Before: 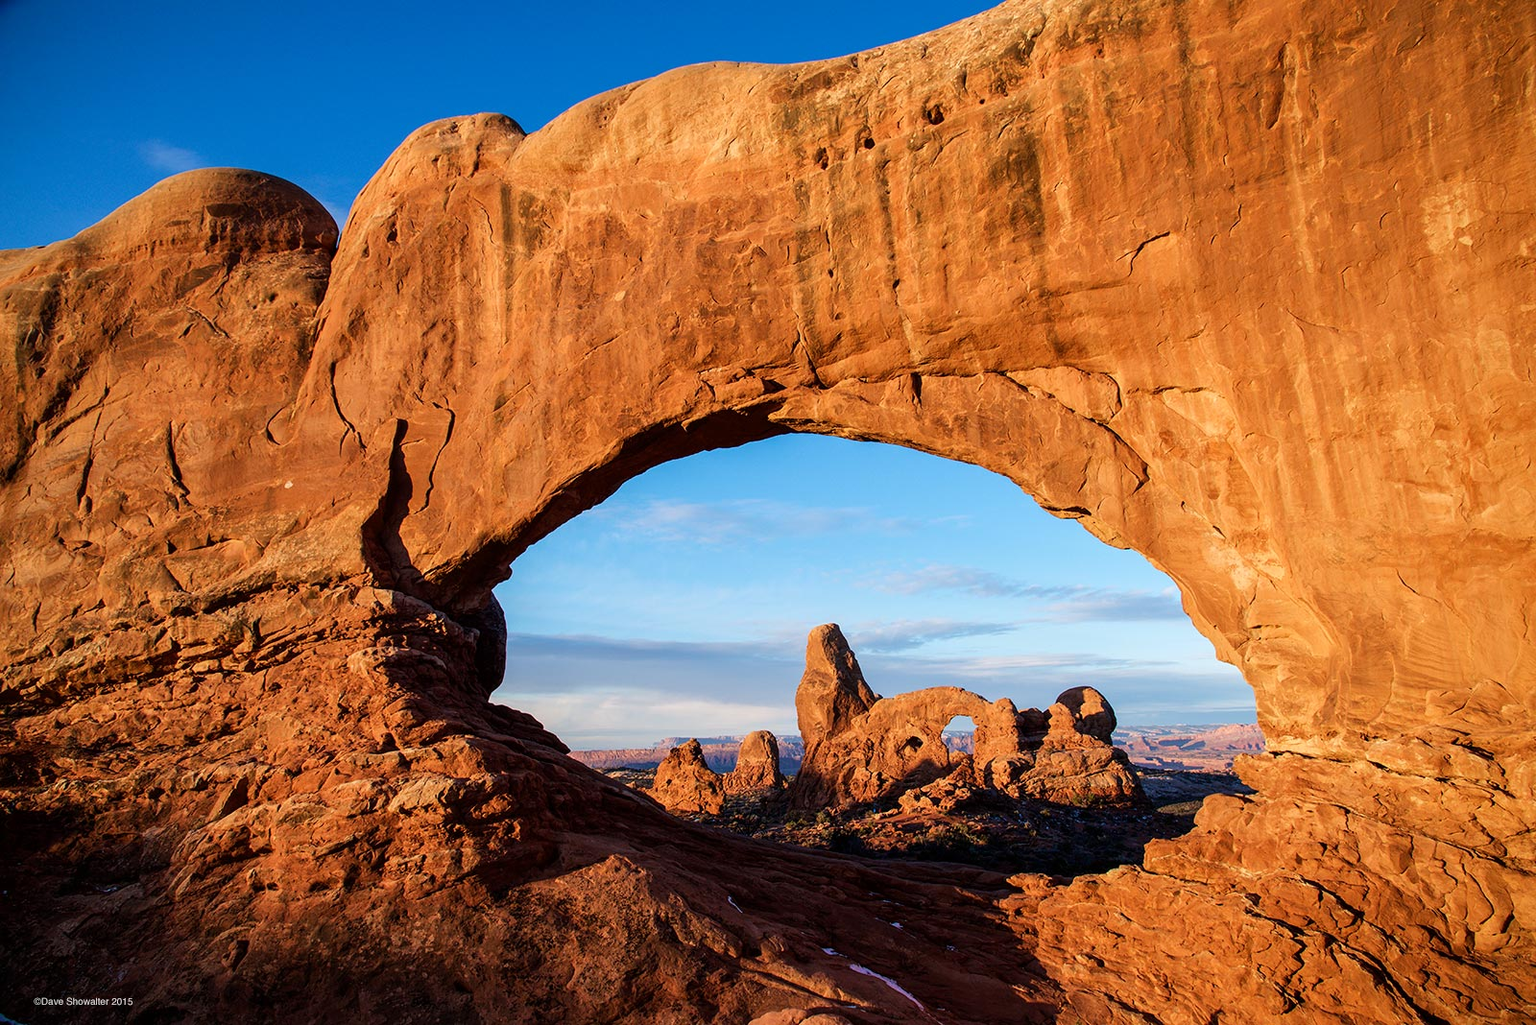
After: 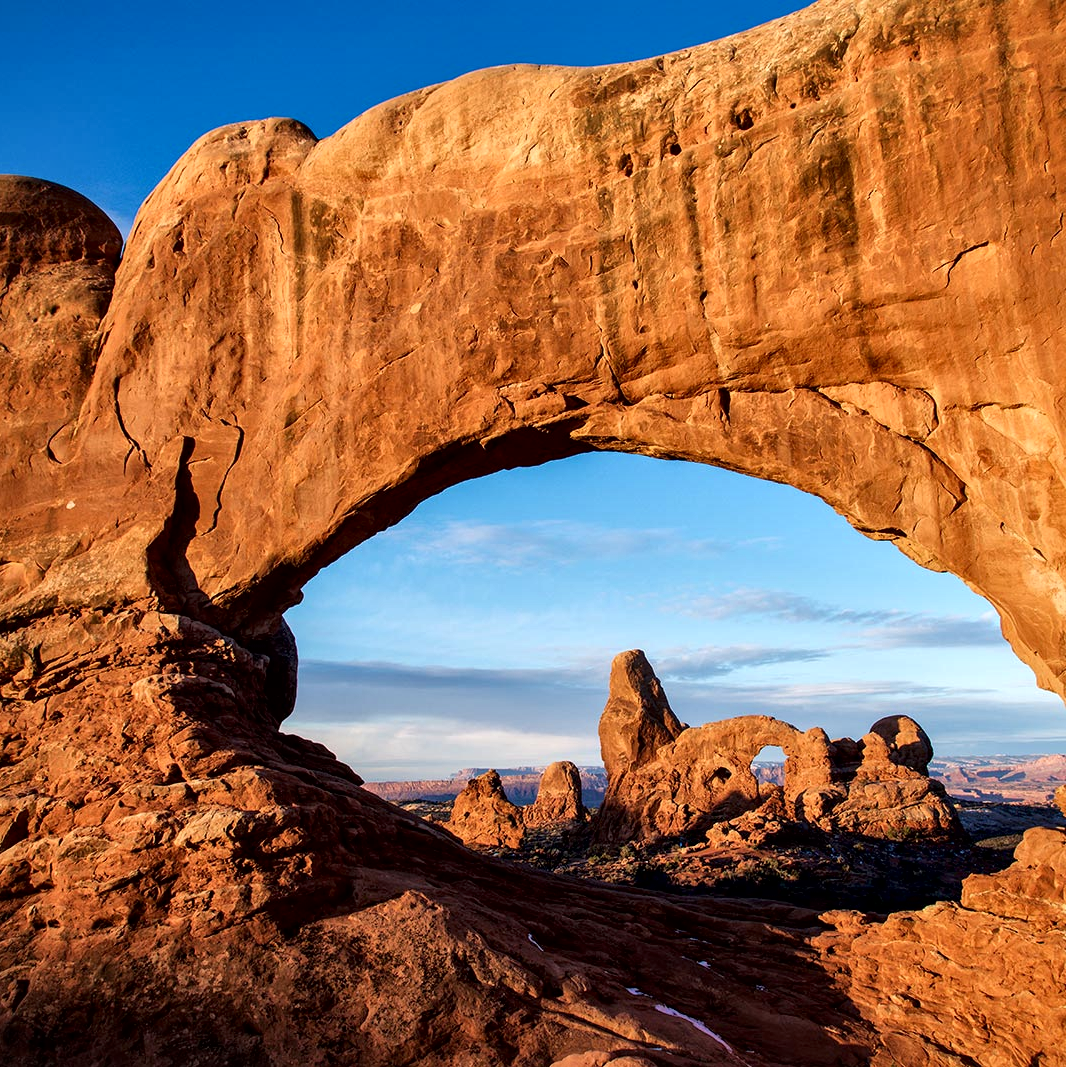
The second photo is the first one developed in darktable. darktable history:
crop and rotate: left 14.385%, right 18.948%
local contrast: mode bilateral grid, contrast 50, coarseness 50, detail 150%, midtone range 0.2
